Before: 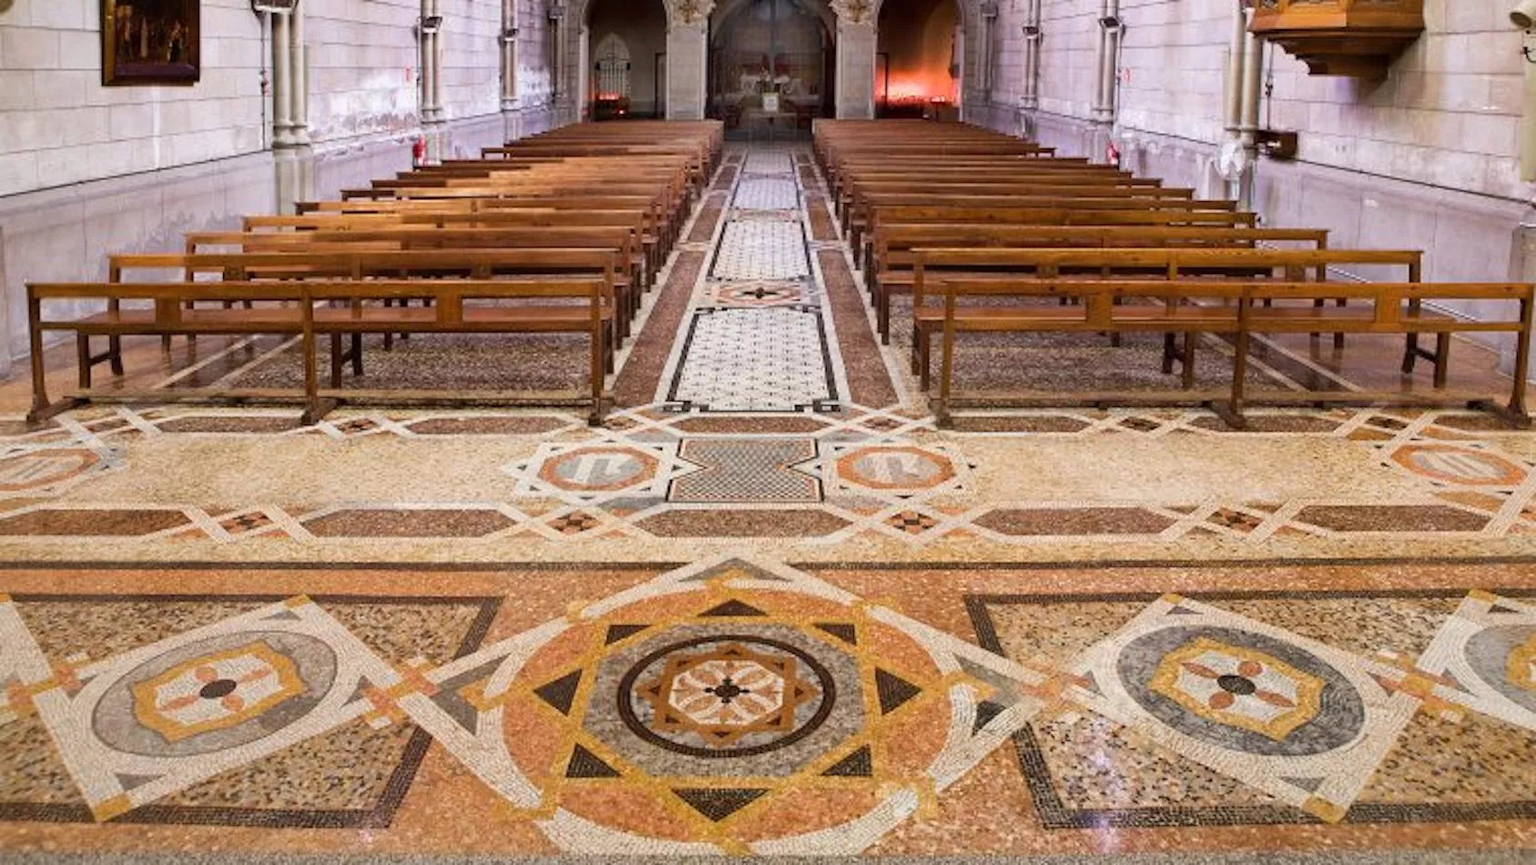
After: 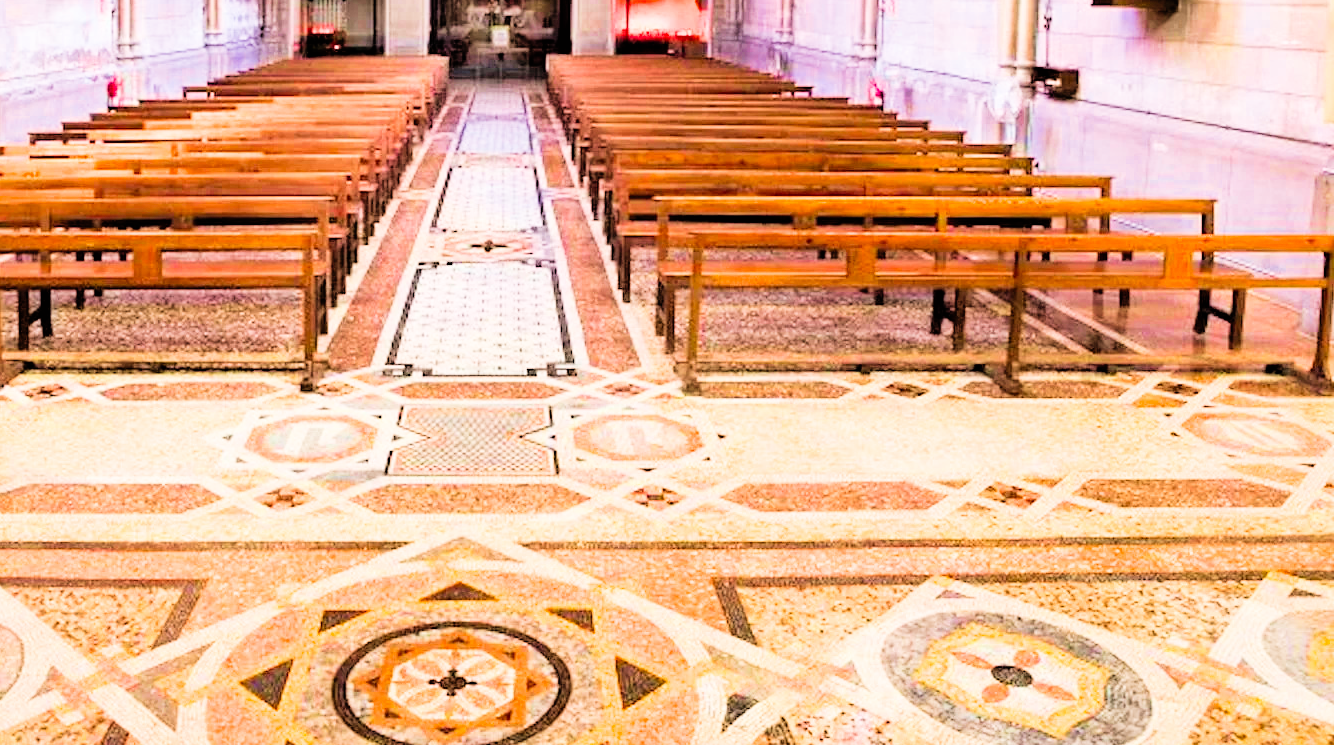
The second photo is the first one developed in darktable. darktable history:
crop and rotate: left 20.523%, top 8.026%, right 0.358%, bottom 13.517%
tone equalizer: -8 EV -0.719 EV, -7 EV -0.682 EV, -6 EV -0.618 EV, -5 EV -0.368 EV, -3 EV 0.369 EV, -2 EV 0.6 EV, -1 EV 0.679 EV, +0 EV 0.742 EV
contrast brightness saturation: brightness 0.095, saturation 0.19
filmic rgb: black relative exposure -5.1 EV, white relative exposure 4 EV, hardness 2.89, contrast 1.299, highlights saturation mix -29.63%, iterations of high-quality reconstruction 0
color zones: curves: ch0 [(0, 0.613) (0.01, 0.613) (0.245, 0.448) (0.498, 0.529) (0.642, 0.665) (0.879, 0.777) (0.99, 0.613)]; ch1 [(0, 0.035) (0.121, 0.189) (0.259, 0.197) (0.415, 0.061) (0.589, 0.022) (0.732, 0.022) (0.857, 0.026) (0.991, 0.053)], mix -136.42%
exposure: exposure 0.653 EV, compensate exposure bias true, compensate highlight preservation false
velvia: on, module defaults
